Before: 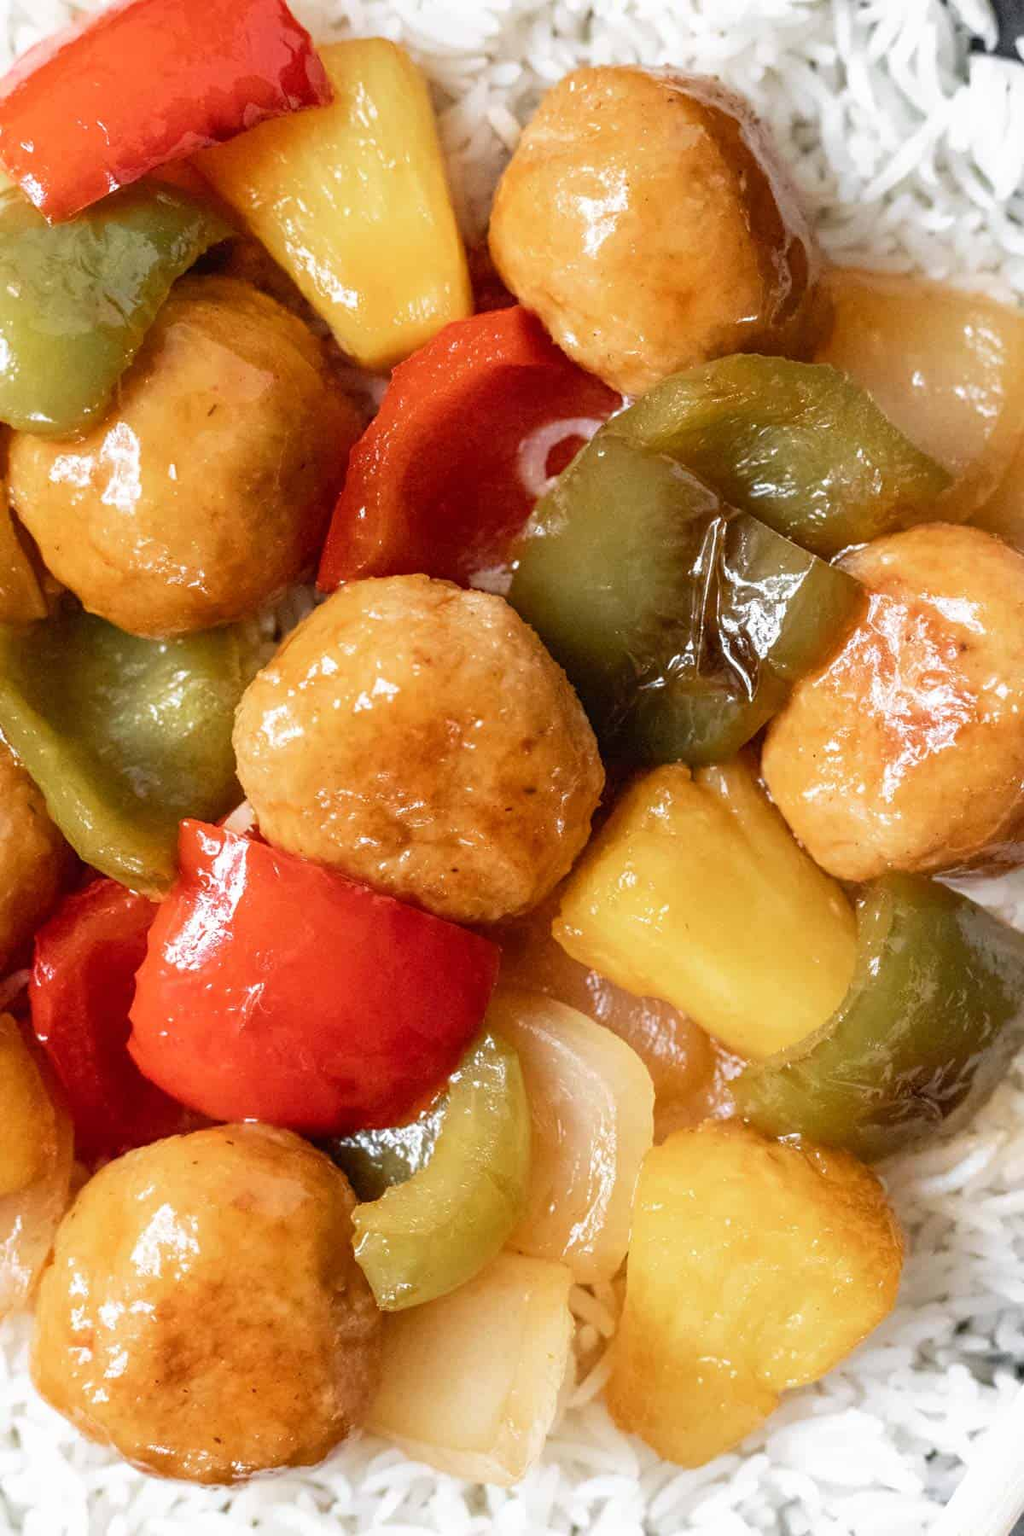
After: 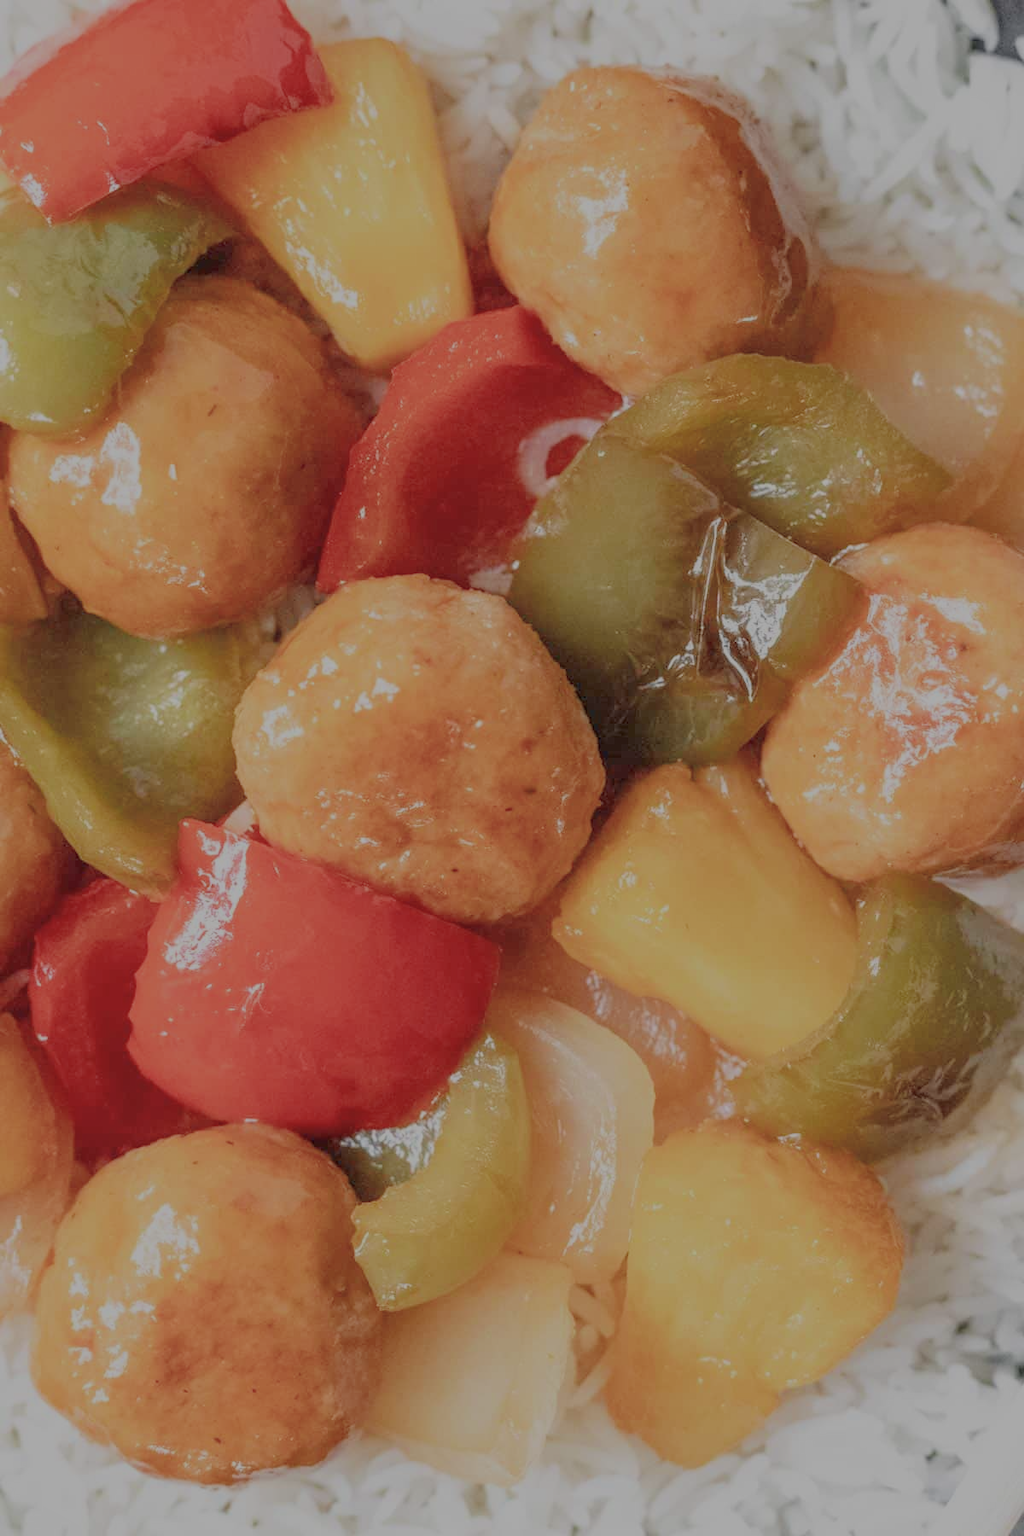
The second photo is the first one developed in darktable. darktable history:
local contrast: detail 109%
filmic rgb: black relative exposure -13.97 EV, white relative exposure 7.94 EV, threshold 5.94 EV, hardness 3.73, latitude 50%, contrast 0.512, enable highlight reconstruction true
